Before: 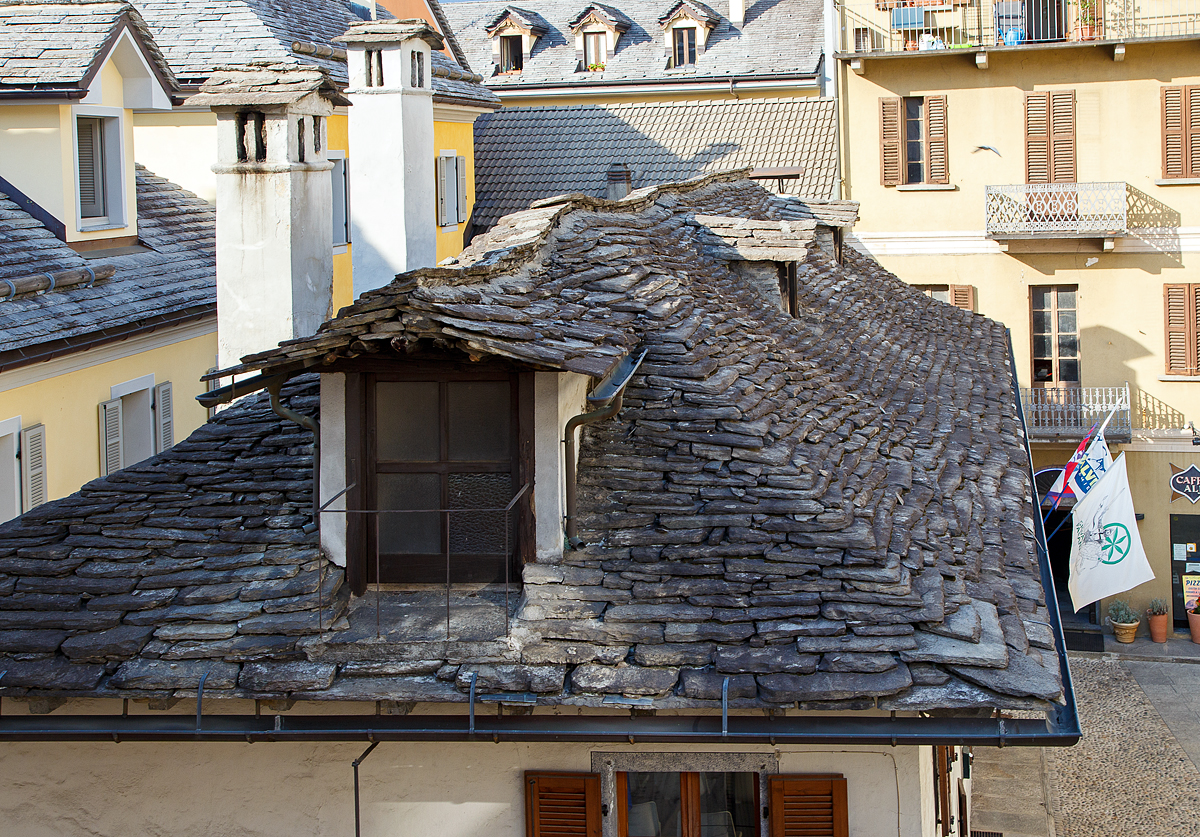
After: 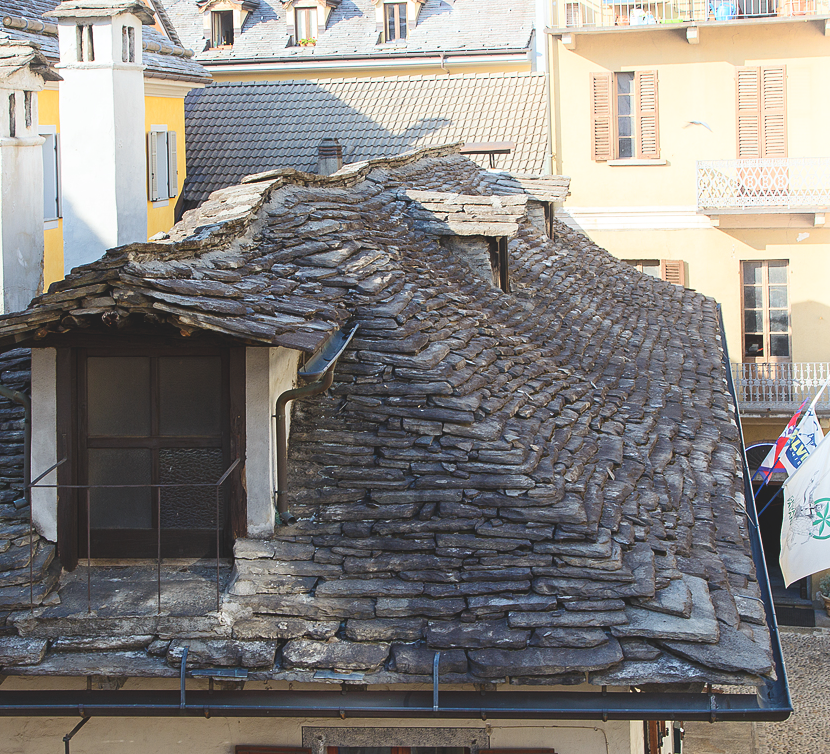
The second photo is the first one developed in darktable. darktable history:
exposure: black level correction -0.015, compensate highlight preservation false
crop and rotate: left 24.137%, top 3.154%, right 6.629%, bottom 6.741%
shadows and highlights: shadows -22.12, highlights 98.94, soften with gaussian
